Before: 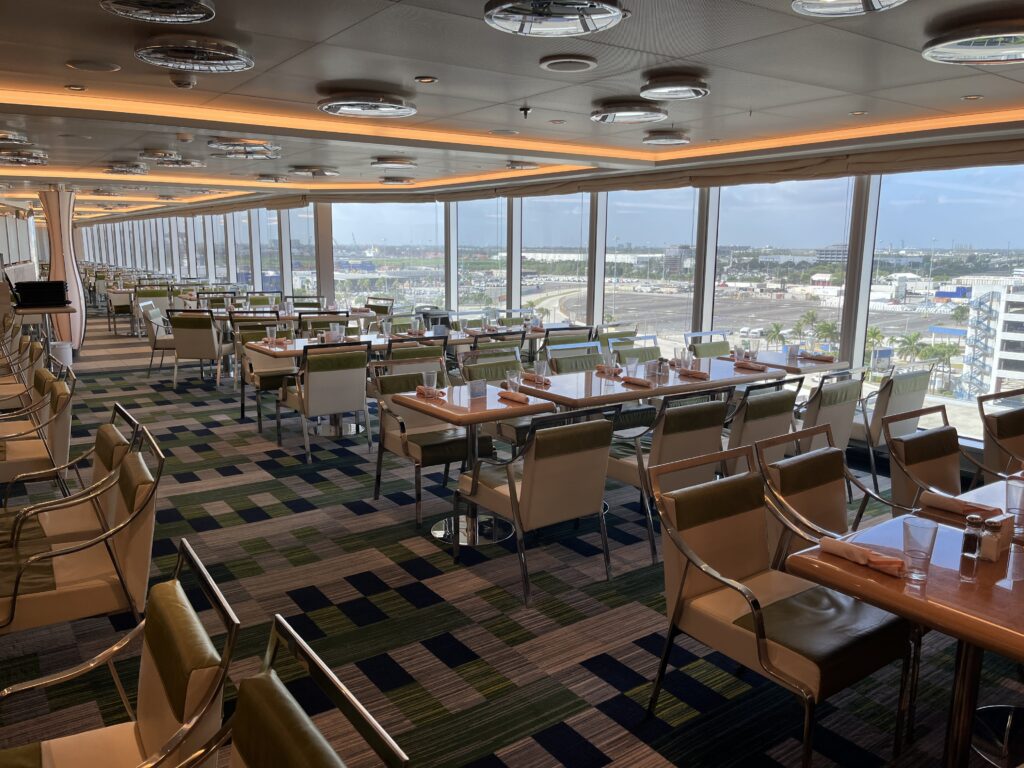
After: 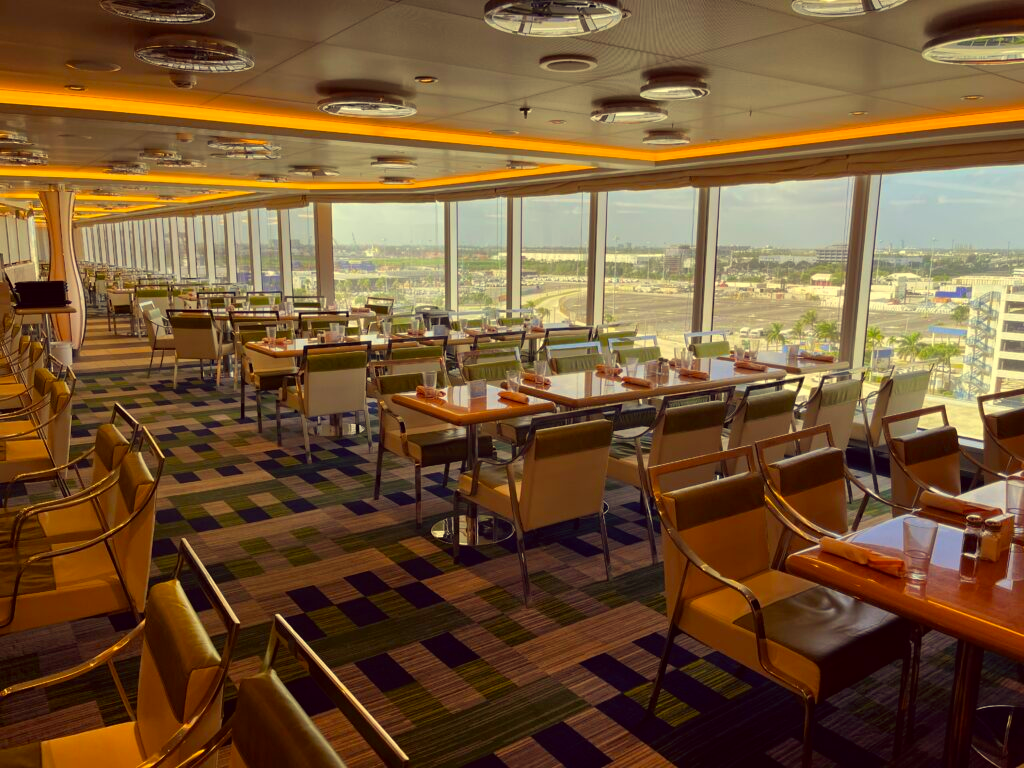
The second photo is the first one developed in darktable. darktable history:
color correction: highlights a* -0.345, highlights b* 39.72, shadows a* 9.45, shadows b* -0.599
color balance rgb: linear chroma grading › global chroma 14.814%, perceptual saturation grading › global saturation 19.372%
